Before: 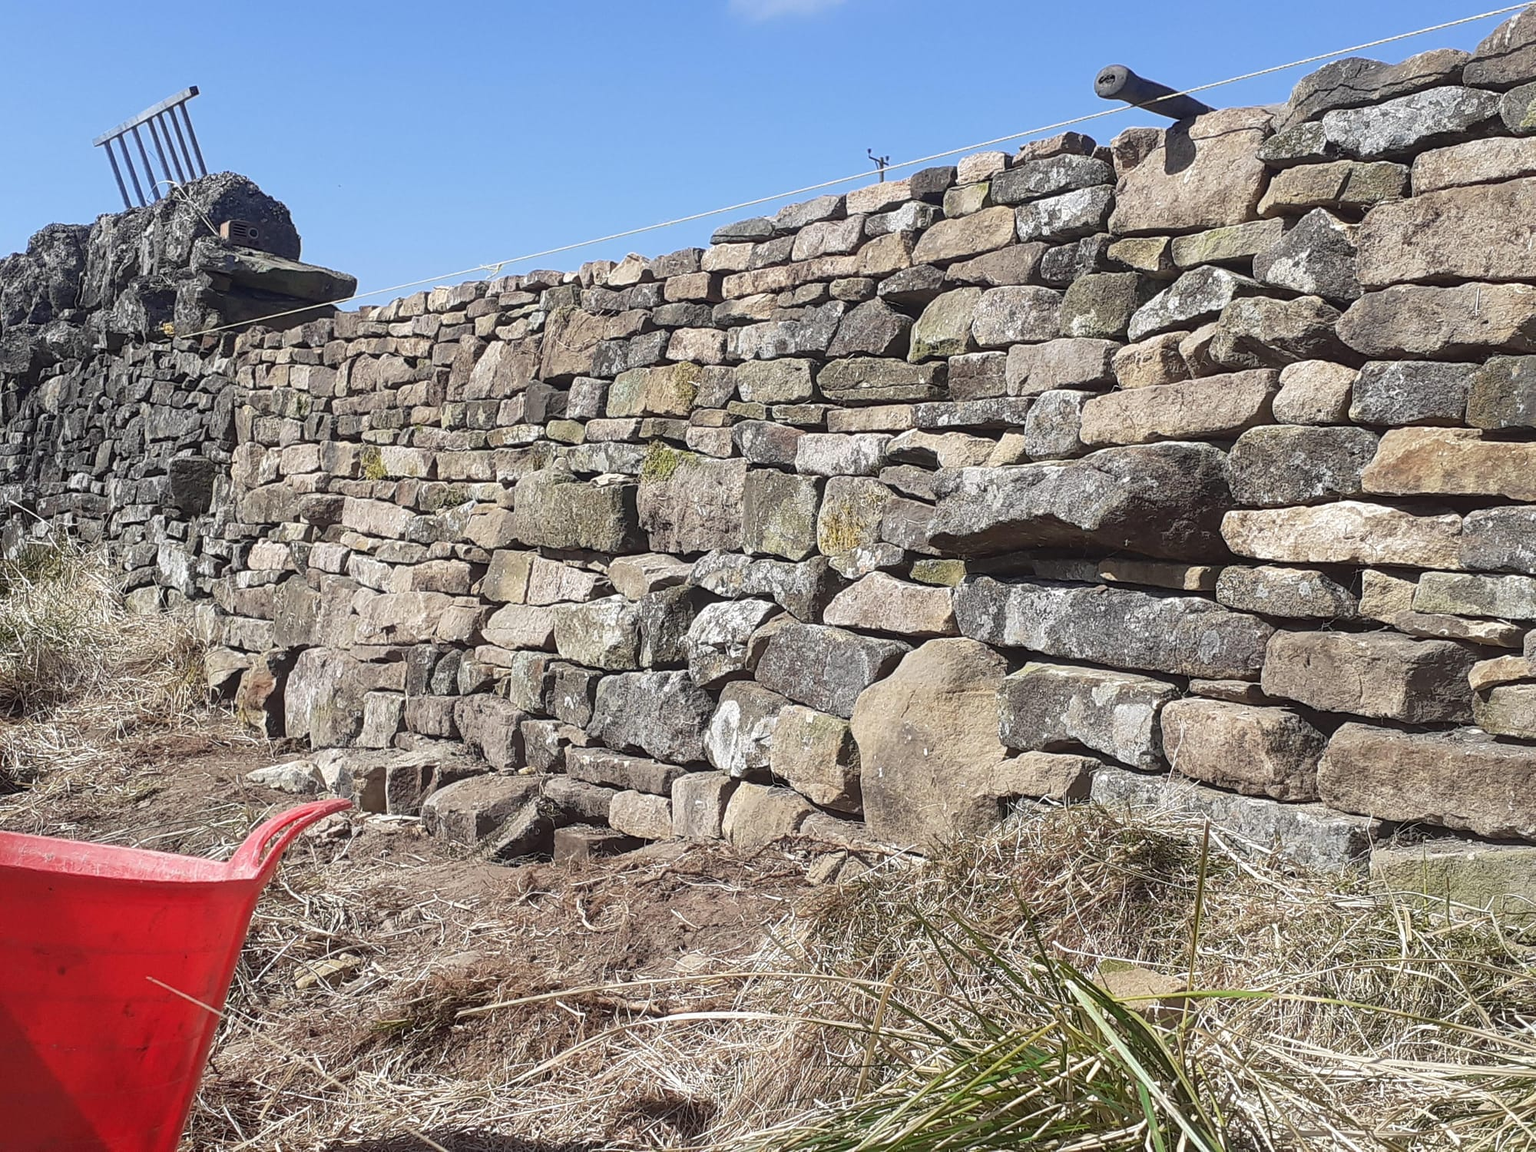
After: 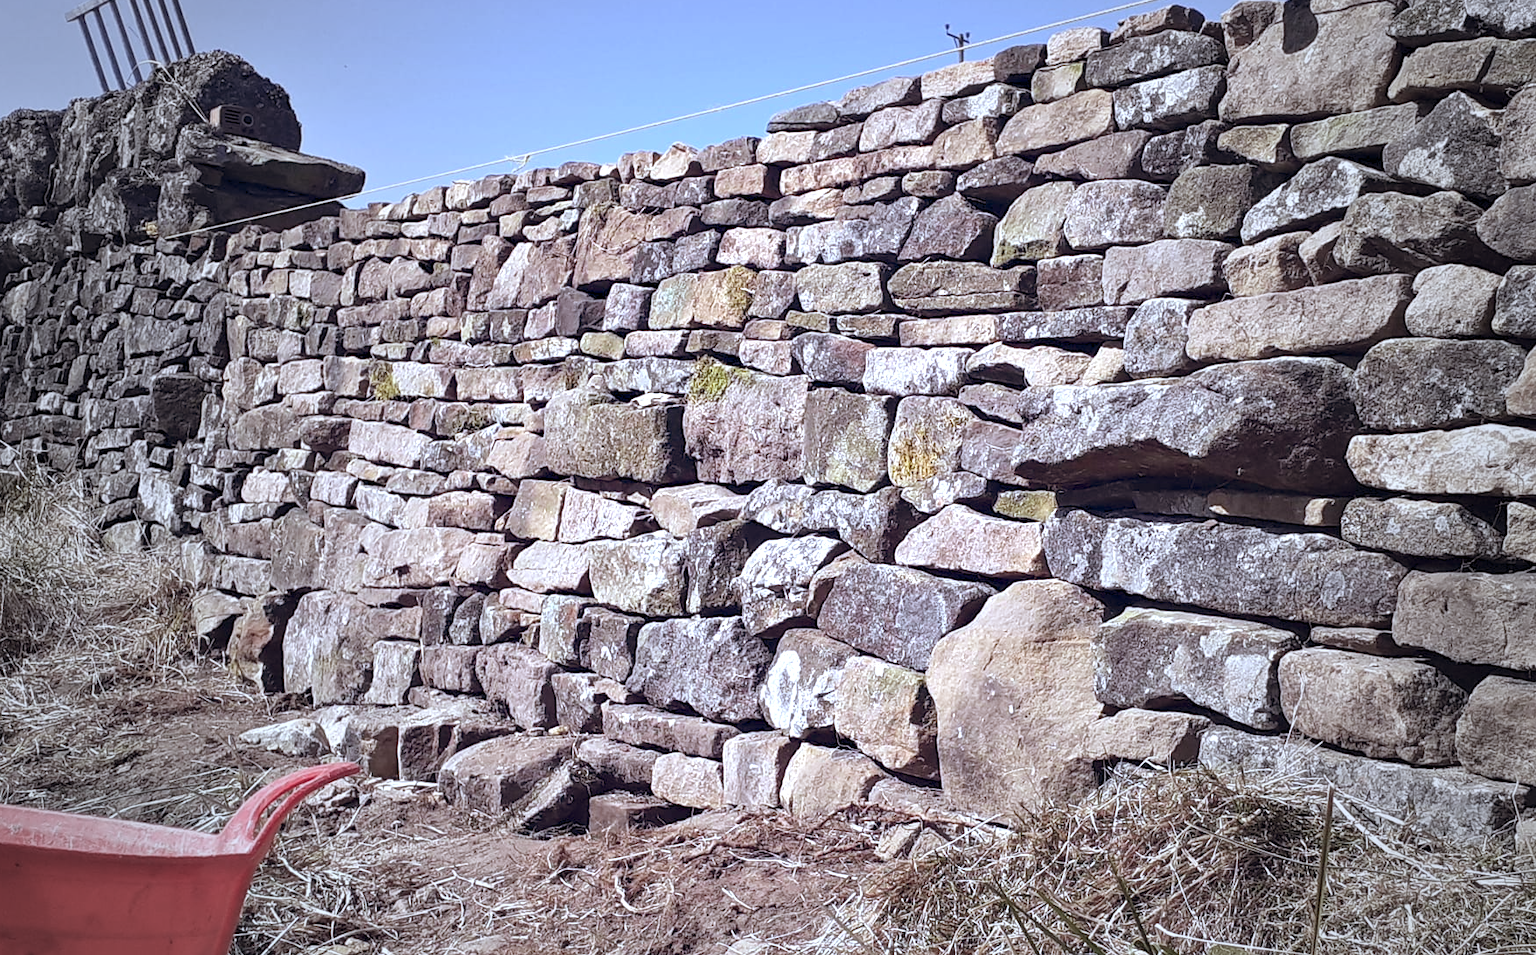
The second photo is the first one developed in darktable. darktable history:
exposure: black level correction 0, exposure 0.499 EV, compensate highlight preservation false
contrast equalizer: y [[0.528, 0.548, 0.563, 0.562, 0.546, 0.526], [0.55 ×6], [0 ×6], [0 ×6], [0 ×6]]
tone equalizer: edges refinement/feathering 500, mask exposure compensation -1.57 EV, preserve details no
vignetting: fall-off start 33.71%, fall-off radius 64.78%, width/height ratio 0.963
color calibration: illuminant custom, x 0.373, y 0.388, temperature 4224.6 K
color balance rgb: power › chroma 1.528%, power › hue 28.02°, global offset › chroma 0.124%, global offset › hue 253.21°, perceptual saturation grading › global saturation 0.314%, contrast -10.32%
crop and rotate: left 2.331%, top 11.113%, right 9.596%, bottom 15.783%
